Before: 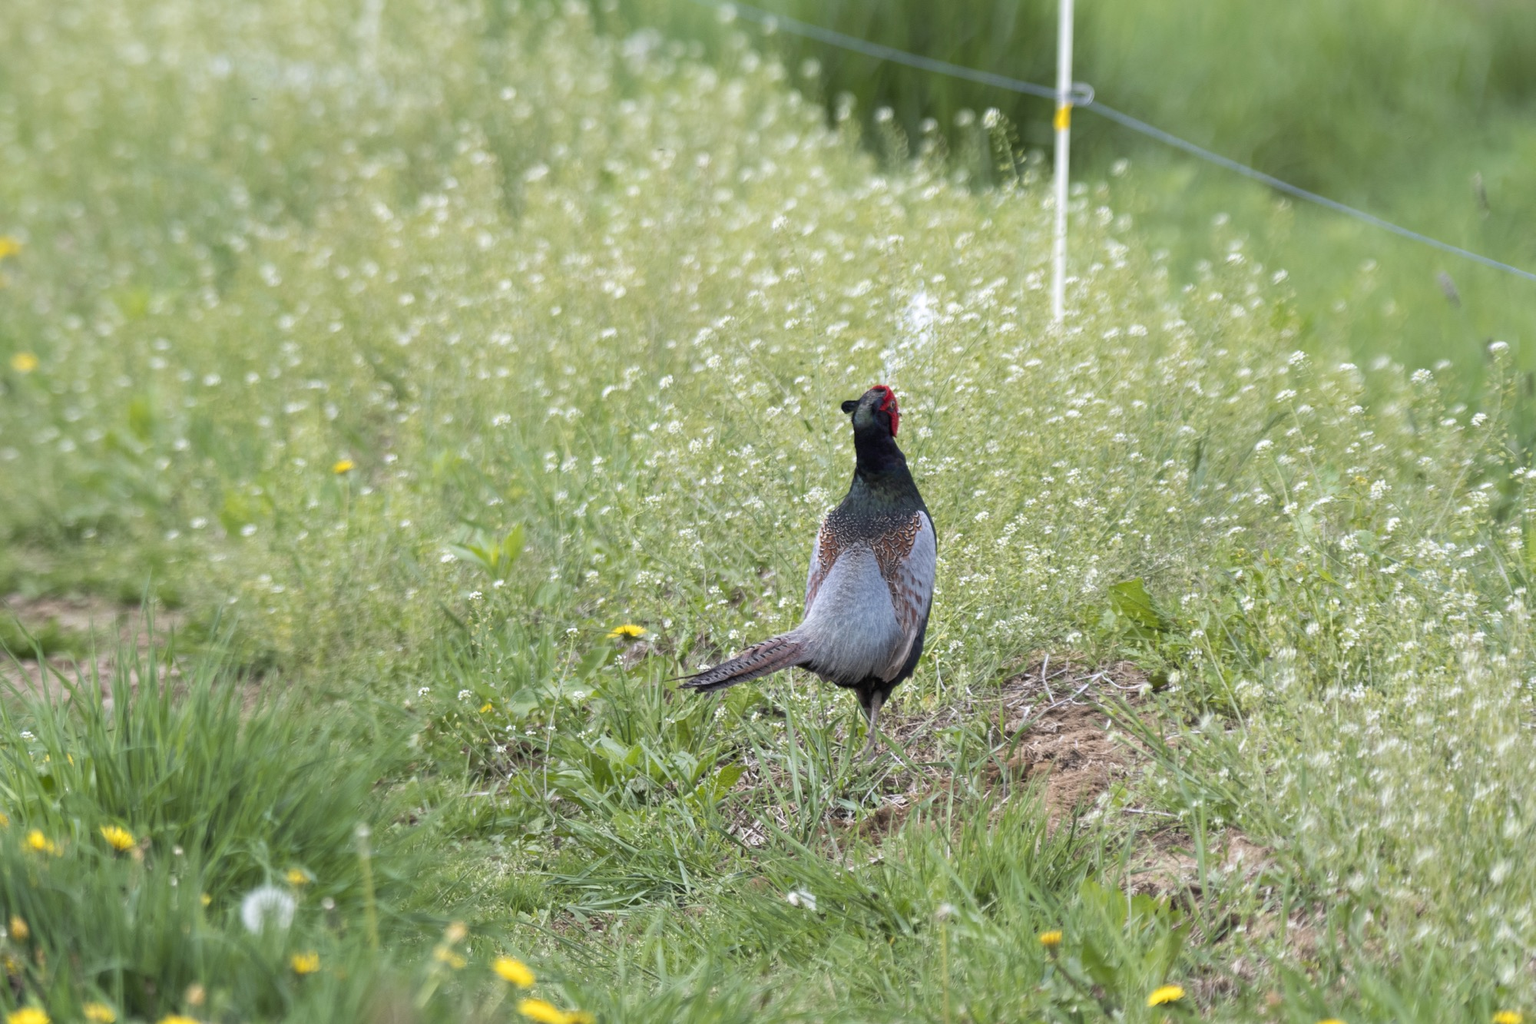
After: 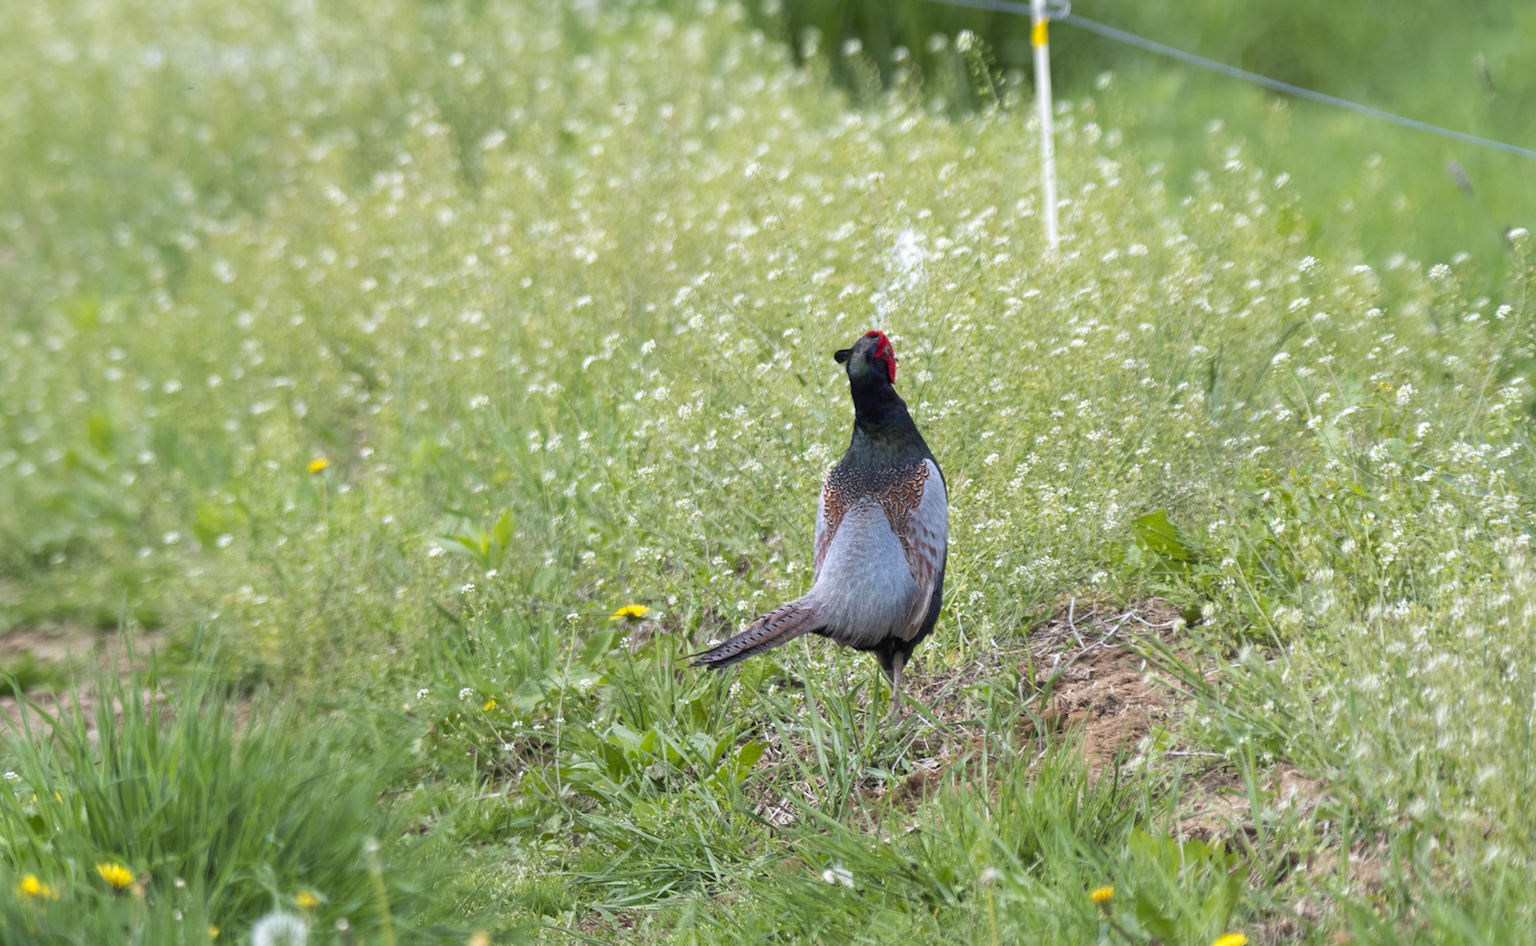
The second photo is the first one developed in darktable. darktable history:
rotate and perspective: rotation -5°, crop left 0.05, crop right 0.952, crop top 0.11, crop bottom 0.89
contrast brightness saturation: contrast 0.04, saturation 0.16
